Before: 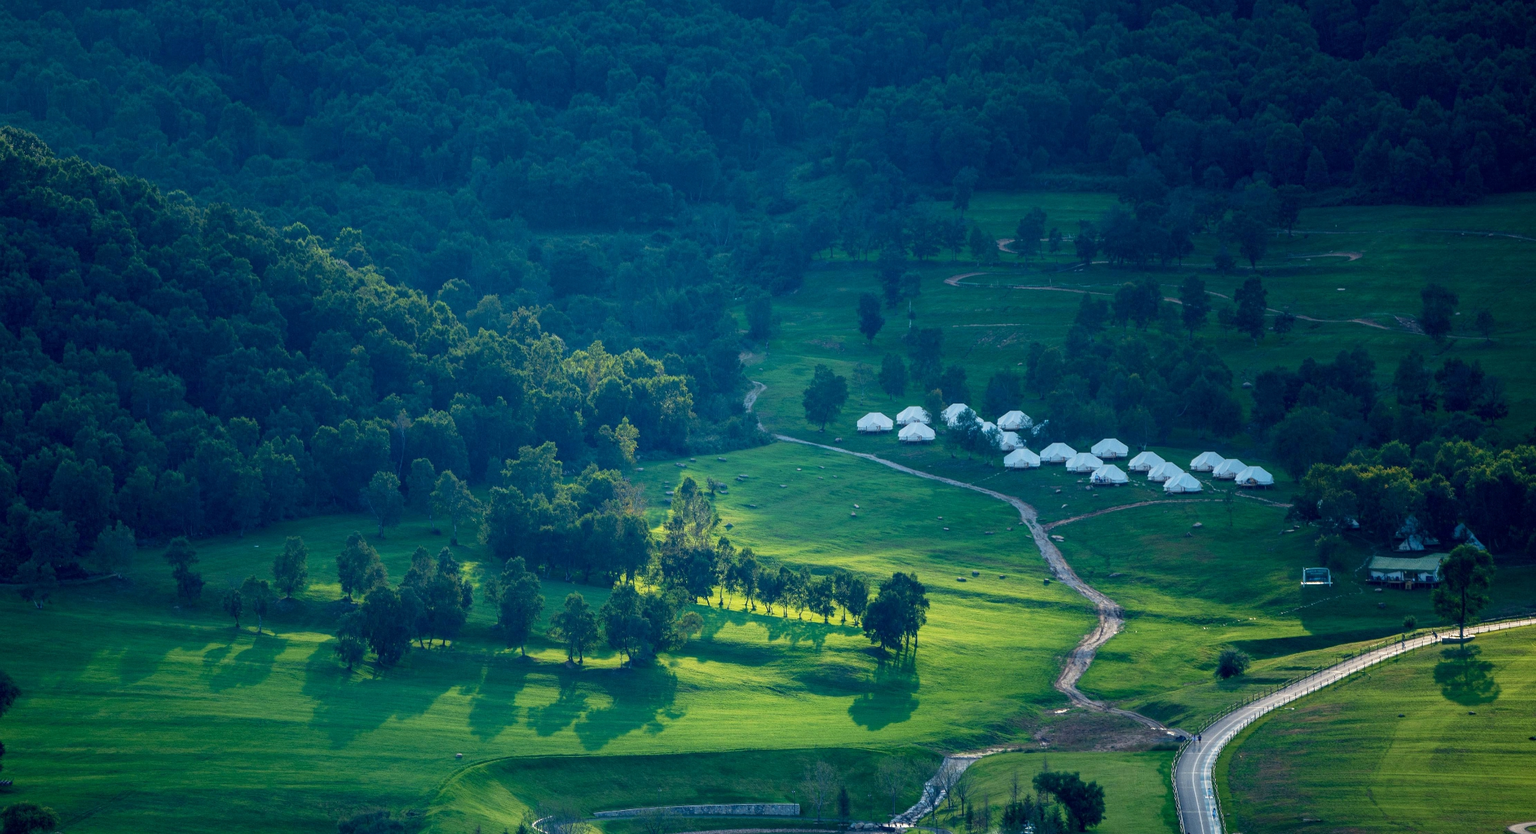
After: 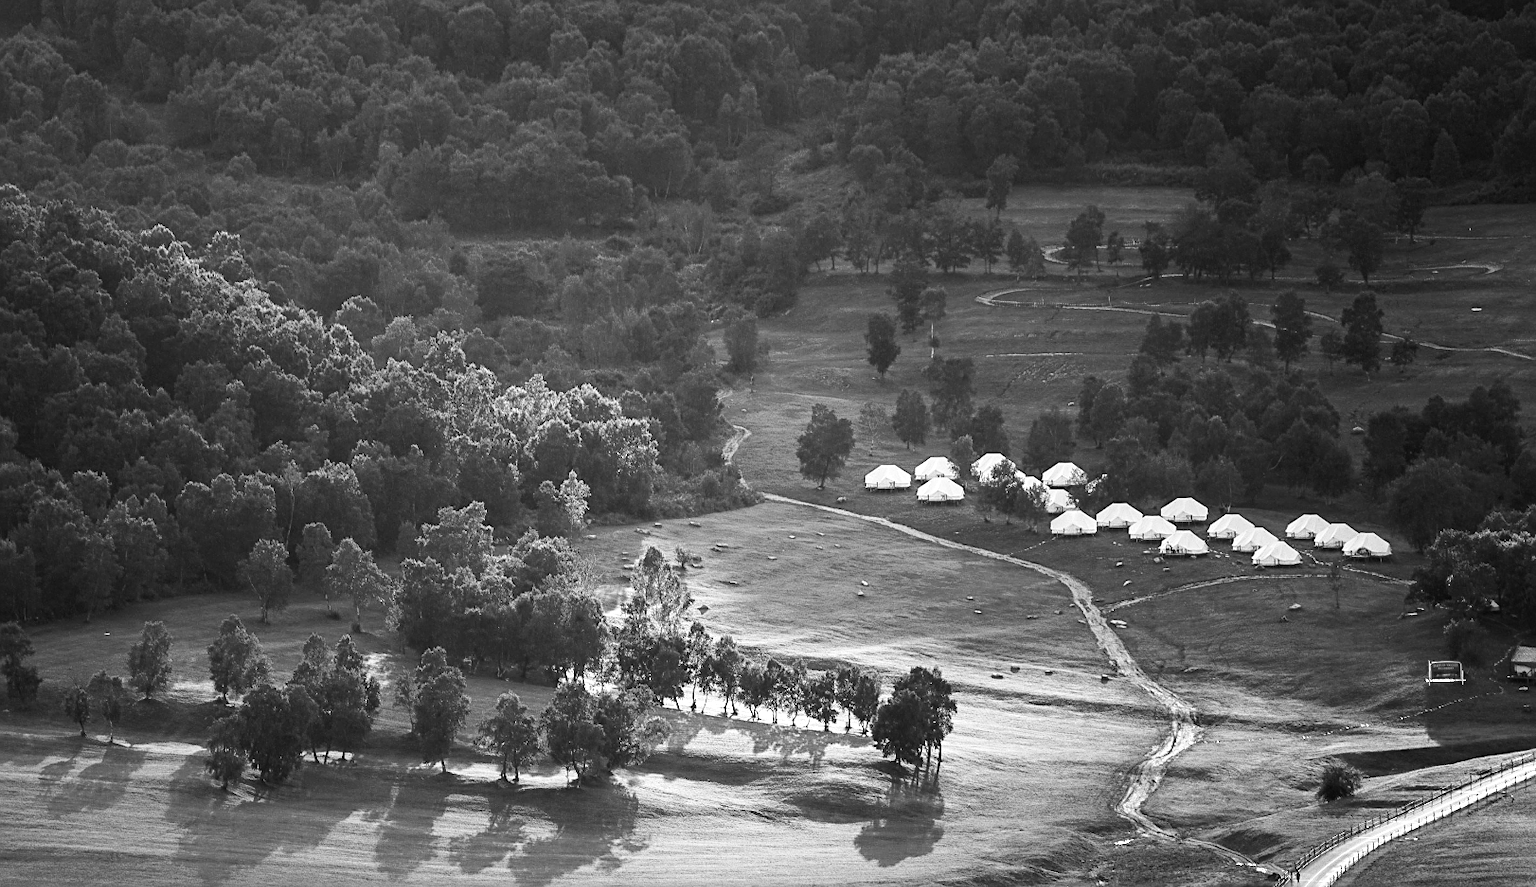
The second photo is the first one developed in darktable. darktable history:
color balance: lift [1.005, 0.99, 1.007, 1.01], gamma [1, 1.034, 1.032, 0.966], gain [0.873, 1.055, 1.067, 0.933]
crop: left 11.225%, top 5.381%, right 9.565%, bottom 10.314%
sharpen: on, module defaults
contrast brightness saturation: contrast 0.22
exposure: black level correction 0.001, exposure 0.955 EV, compensate exposure bias true, compensate highlight preservation false
tone equalizer: on, module defaults
monochrome: on, module defaults
